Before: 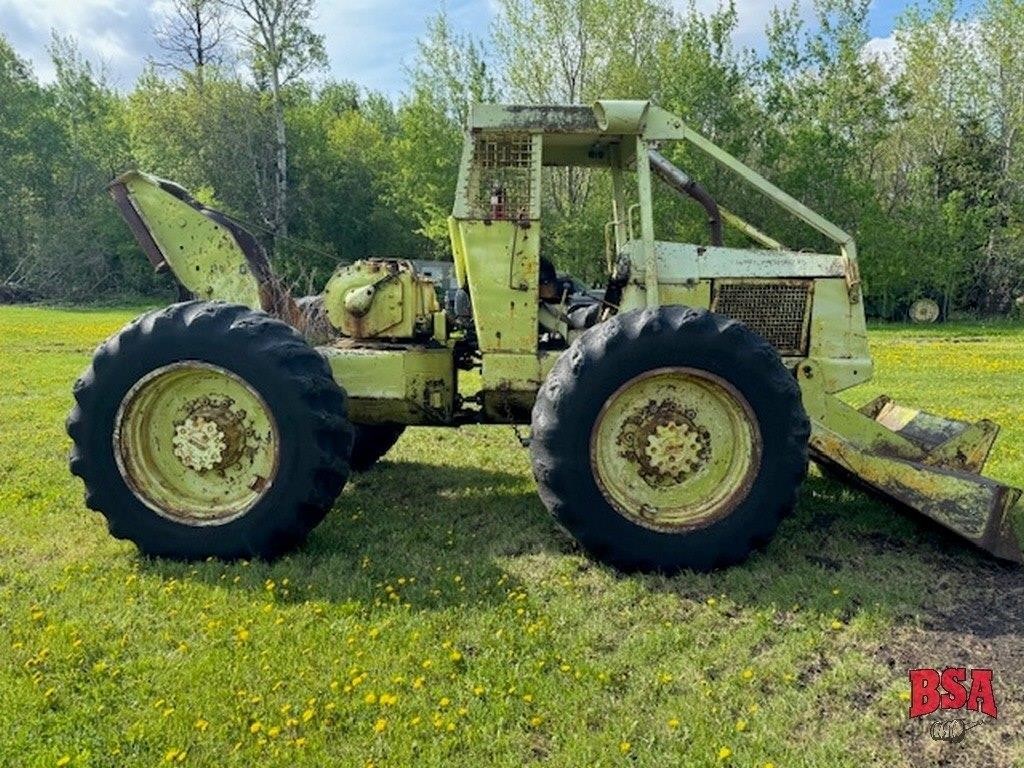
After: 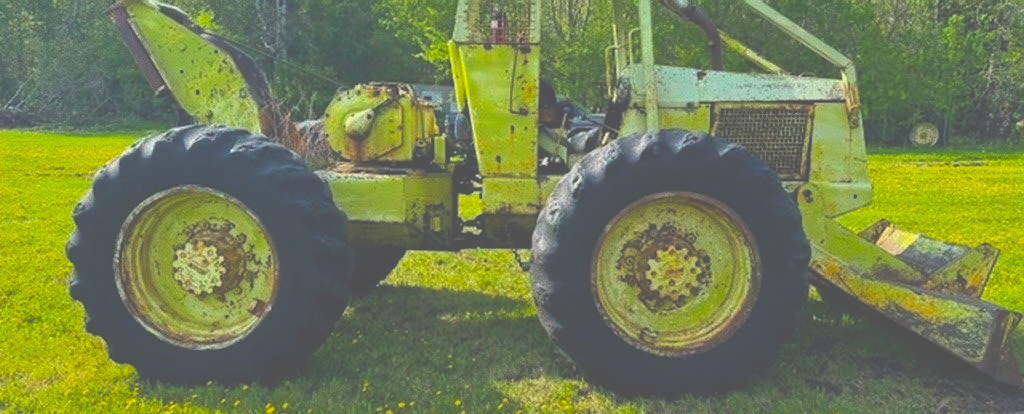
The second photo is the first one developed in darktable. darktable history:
exposure: black level correction -0.086, compensate highlight preservation false
crop and rotate: top 23.031%, bottom 22.955%
color balance rgb: perceptual saturation grading › global saturation 39.801%, global vibrance 41.808%
